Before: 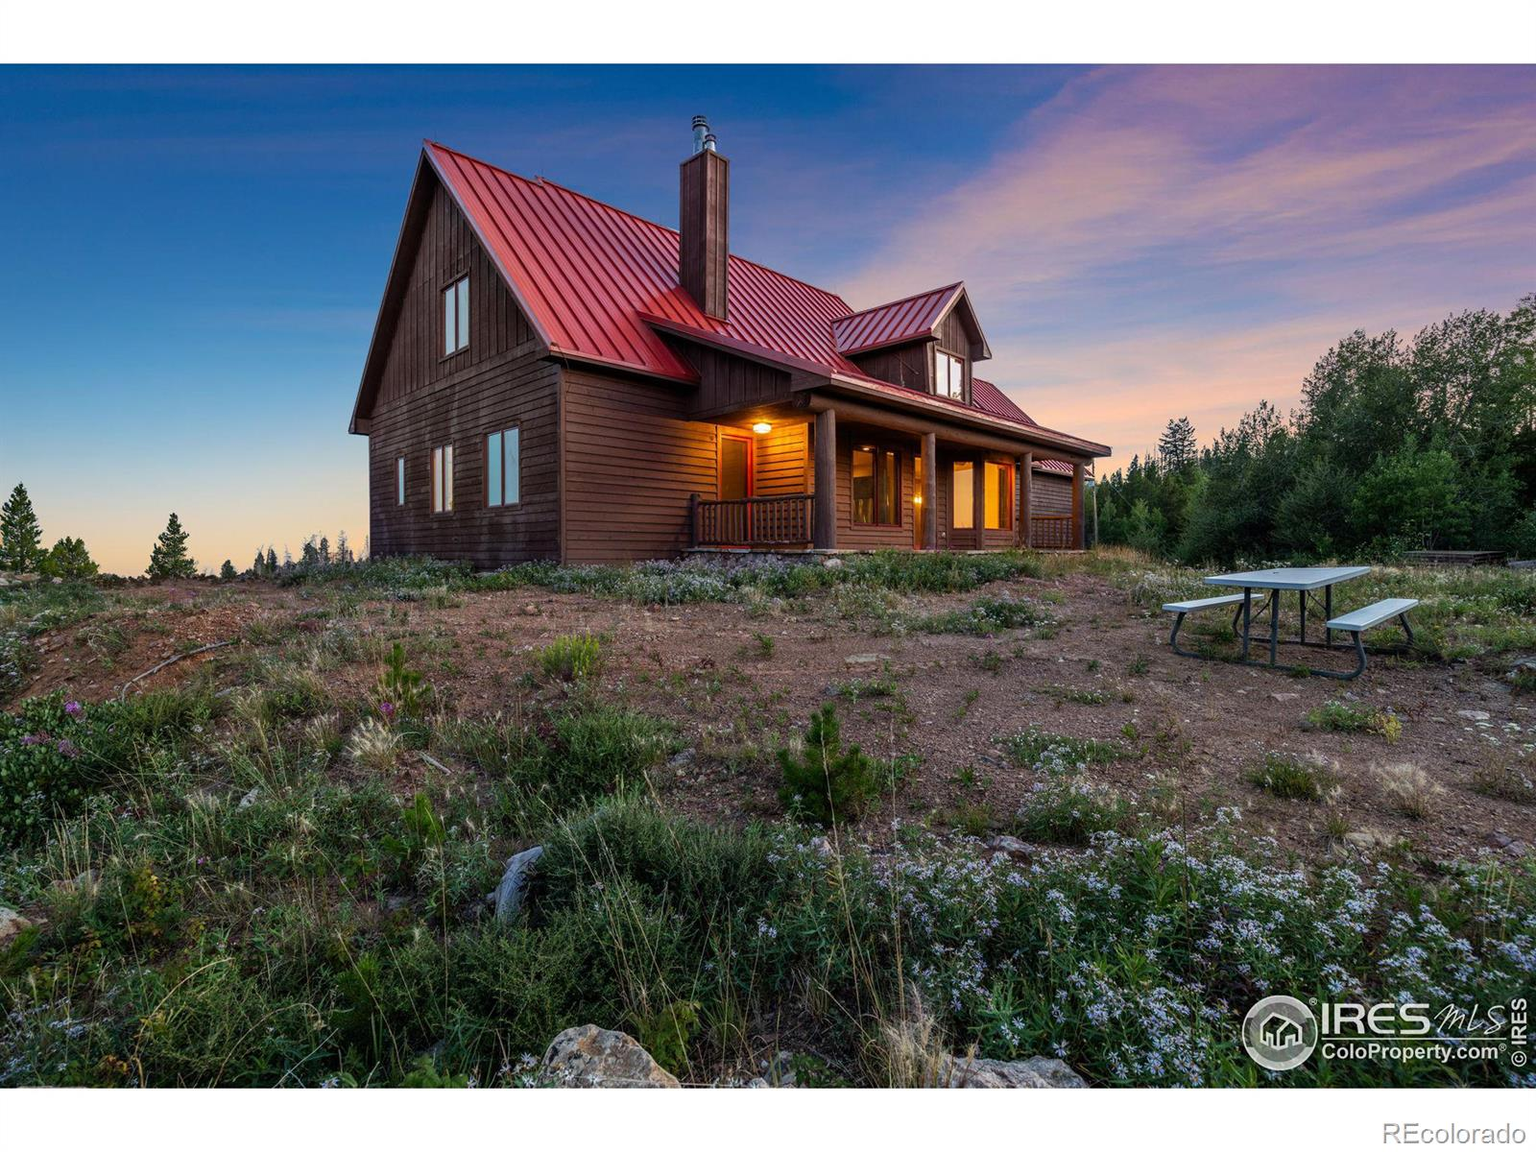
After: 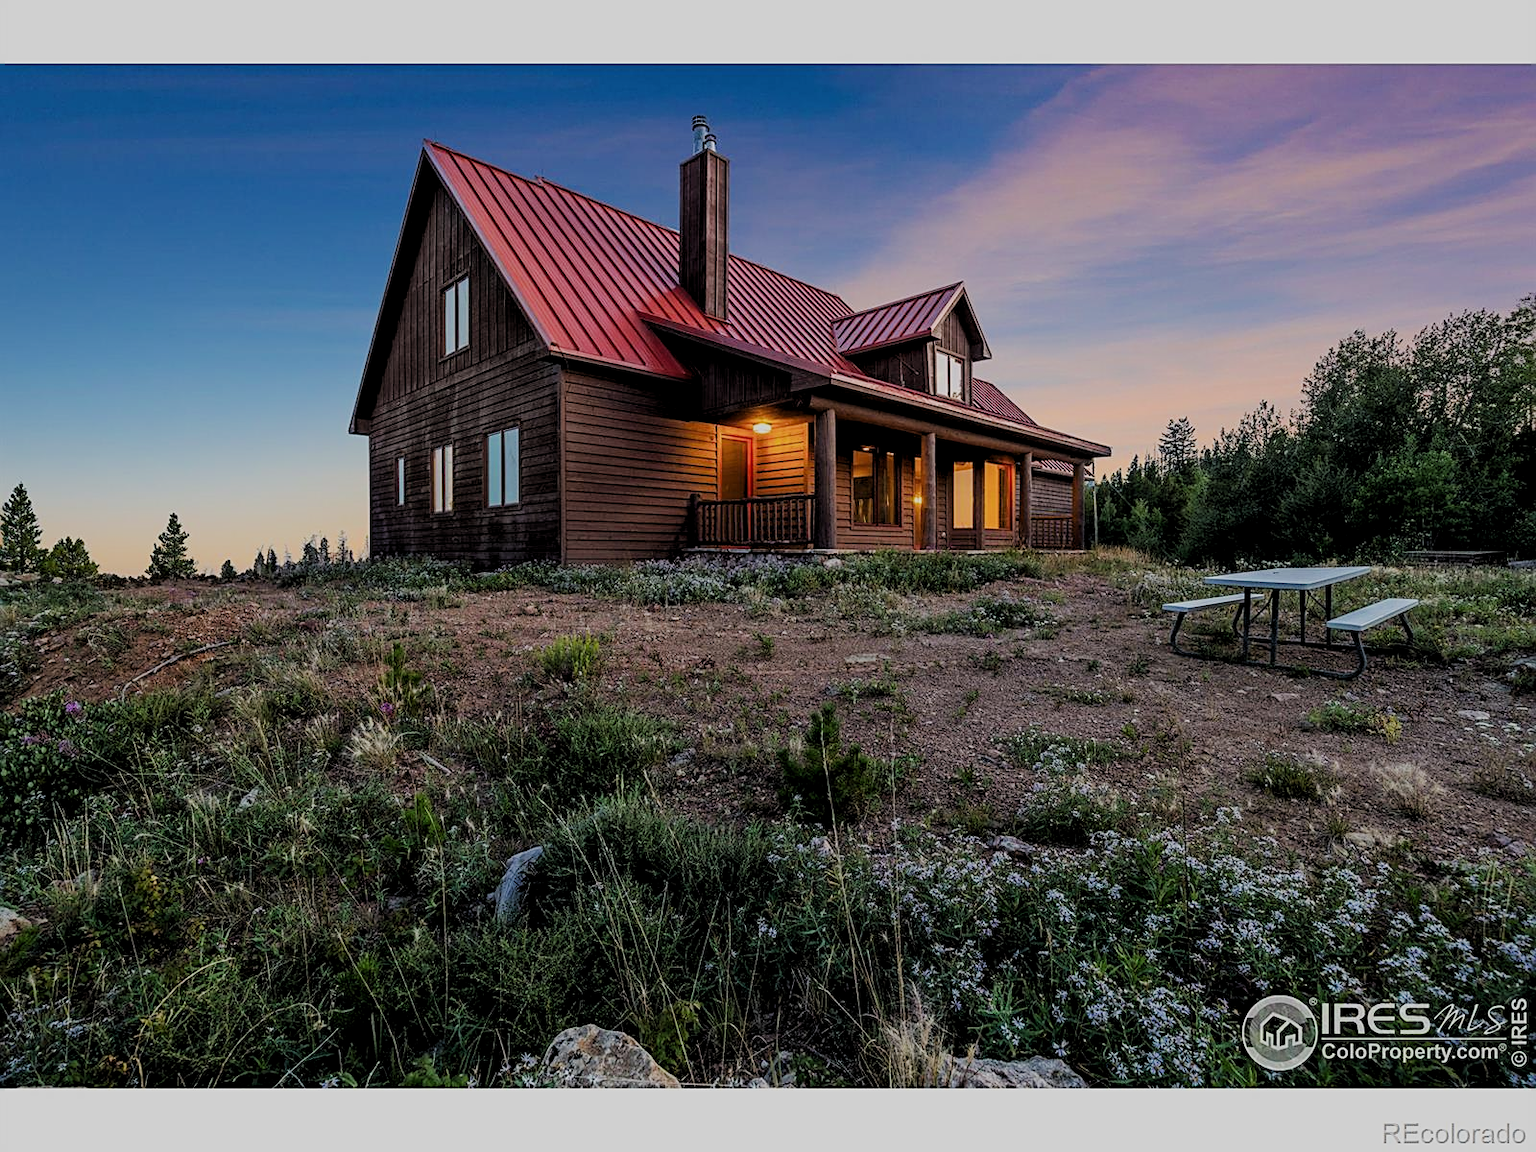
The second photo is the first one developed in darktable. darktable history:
filmic rgb: black relative exposure -6.94 EV, white relative exposure 5.58 EV, hardness 2.86
sharpen: on, module defaults
levels: black 0.05%, white 99.91%, levels [0.026, 0.507, 0.987]
